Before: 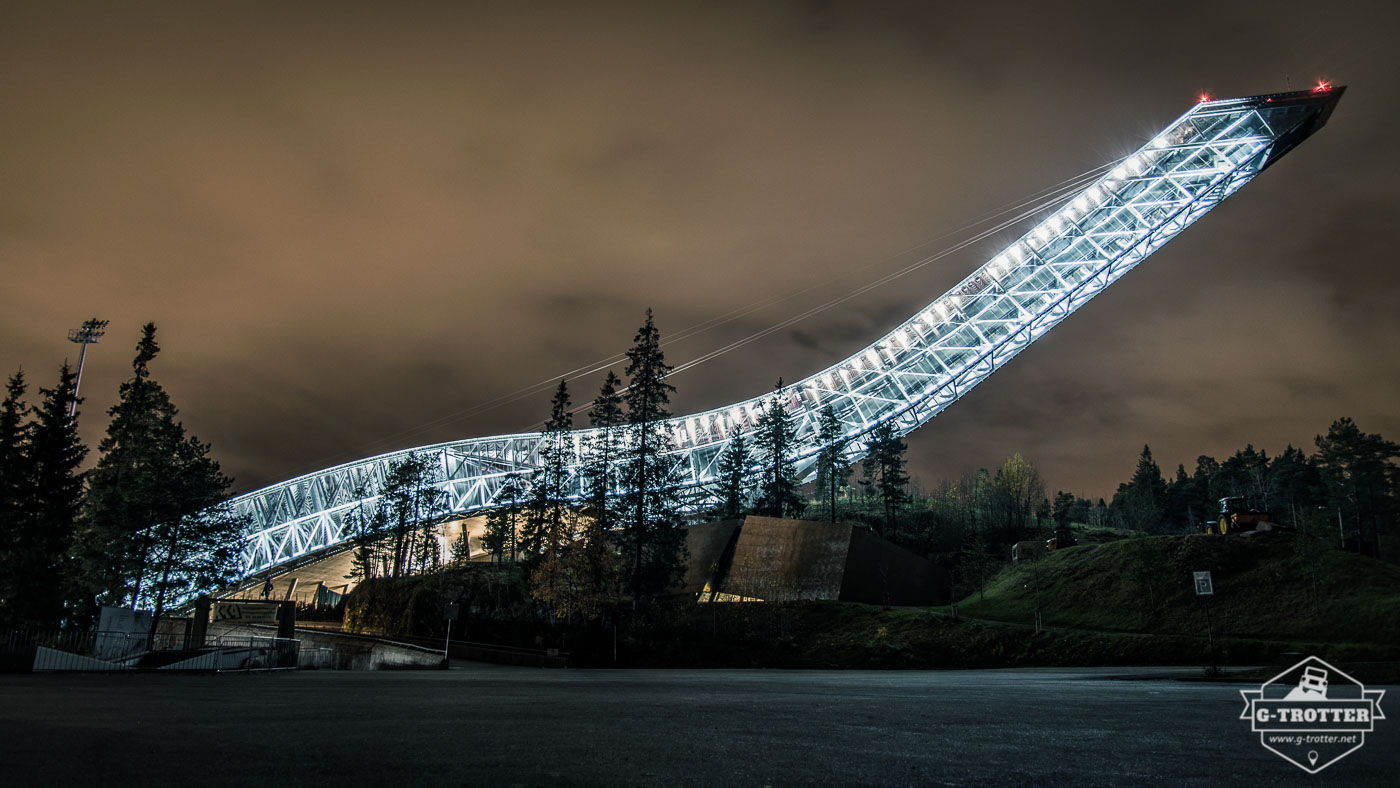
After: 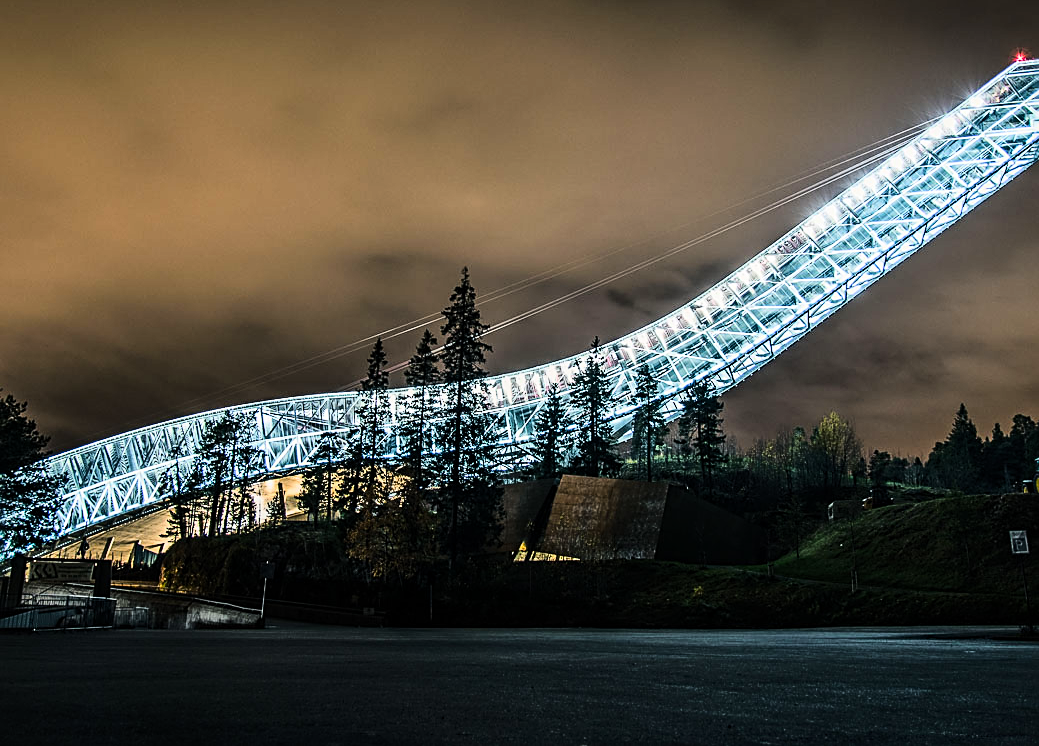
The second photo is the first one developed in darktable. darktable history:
base curve: curves: ch0 [(0, 0) (0.036, 0.025) (0.121, 0.166) (0.206, 0.329) (0.605, 0.79) (1, 1)]
sharpen: on, module defaults
color balance rgb: linear chroma grading › shadows -8.291%, linear chroma grading › global chroma 9.986%, perceptual saturation grading › global saturation 25.156%, global vibrance 9.571%
crop and rotate: left 13.19%, top 5.241%, right 12.588%
